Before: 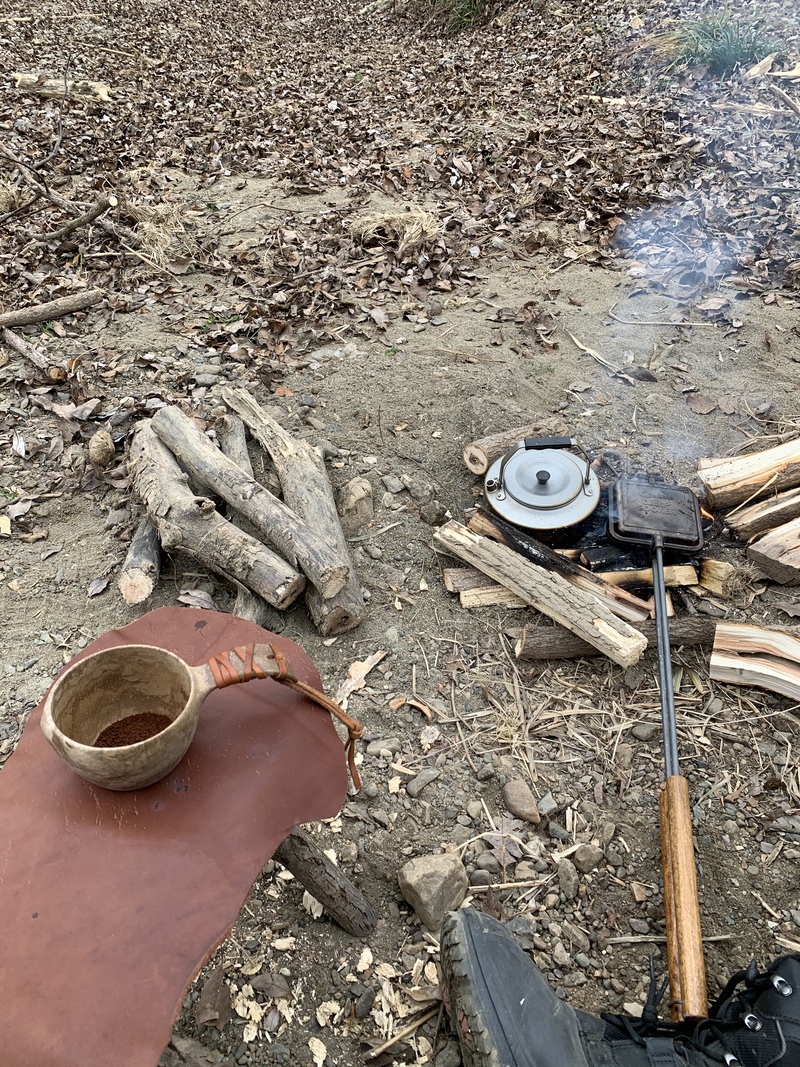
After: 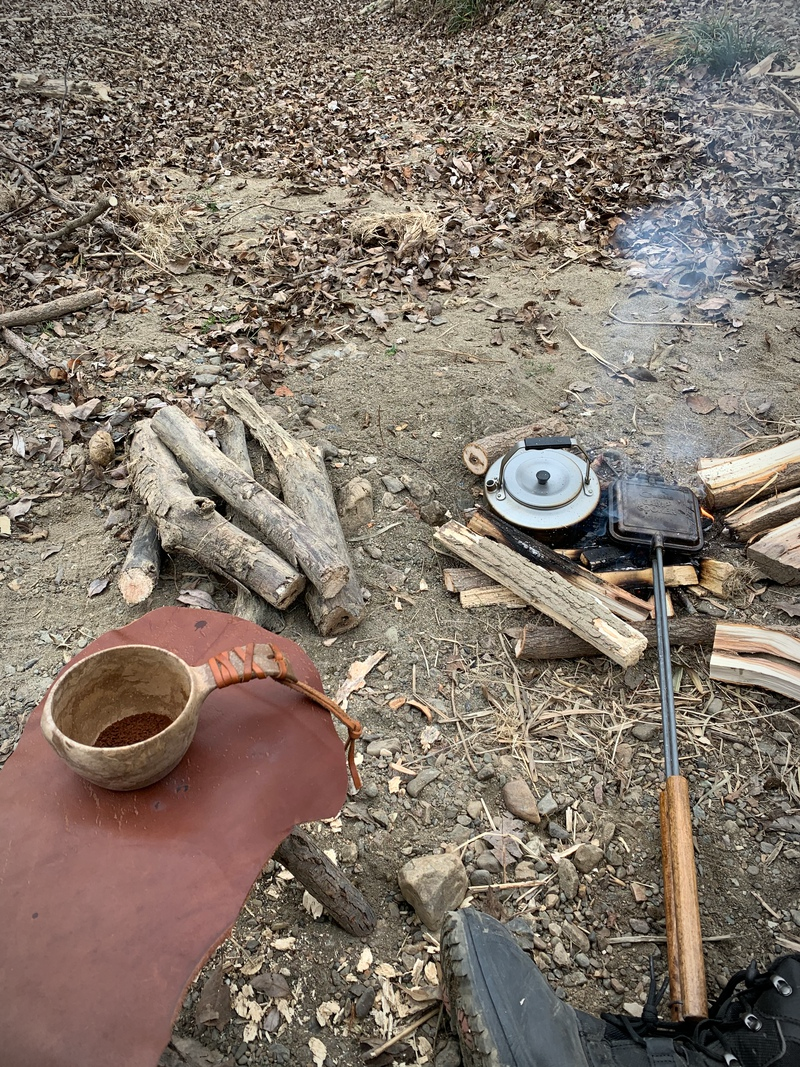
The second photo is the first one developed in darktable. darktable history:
vignetting: fall-off start 81.28%, fall-off radius 61.66%, automatic ratio true, width/height ratio 1.416
shadows and highlights: shadows 22.3, highlights -49.19, soften with gaussian
